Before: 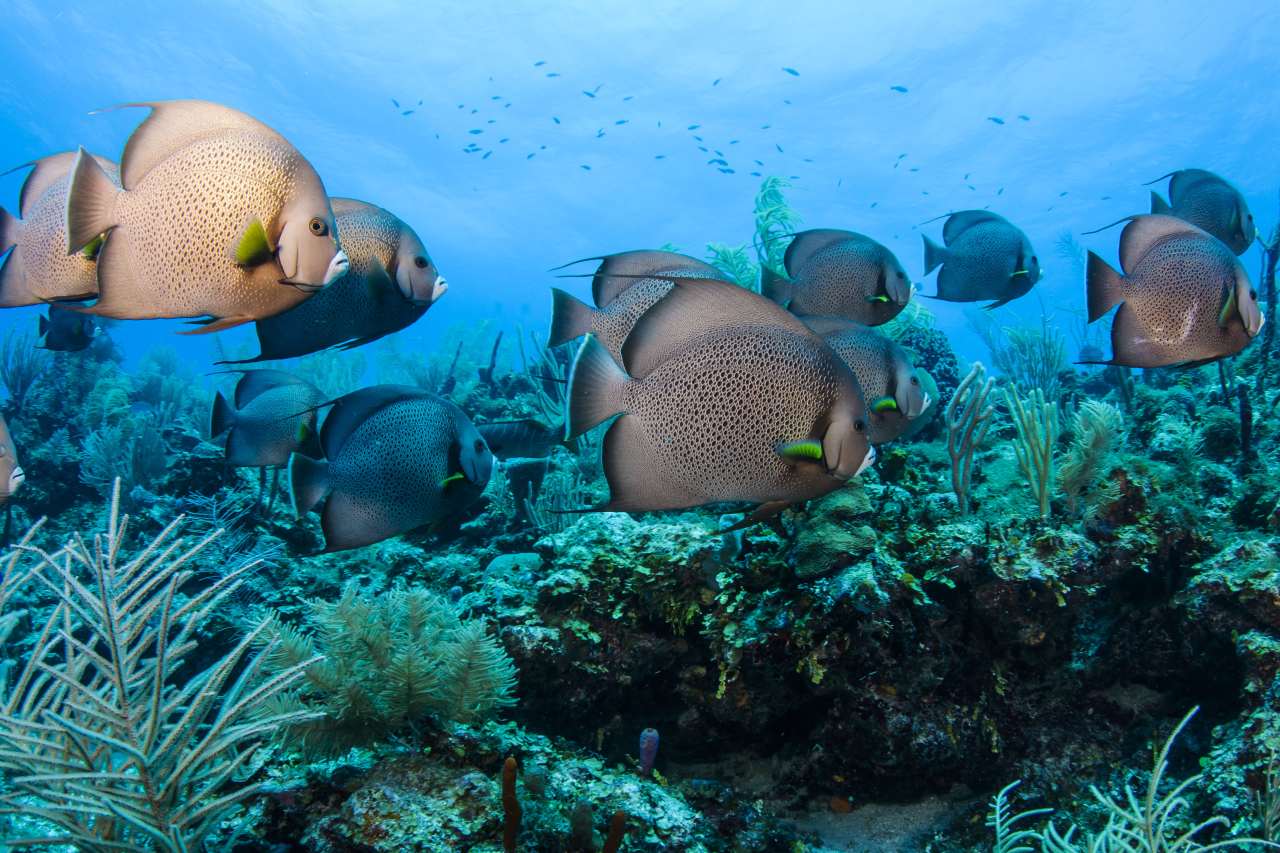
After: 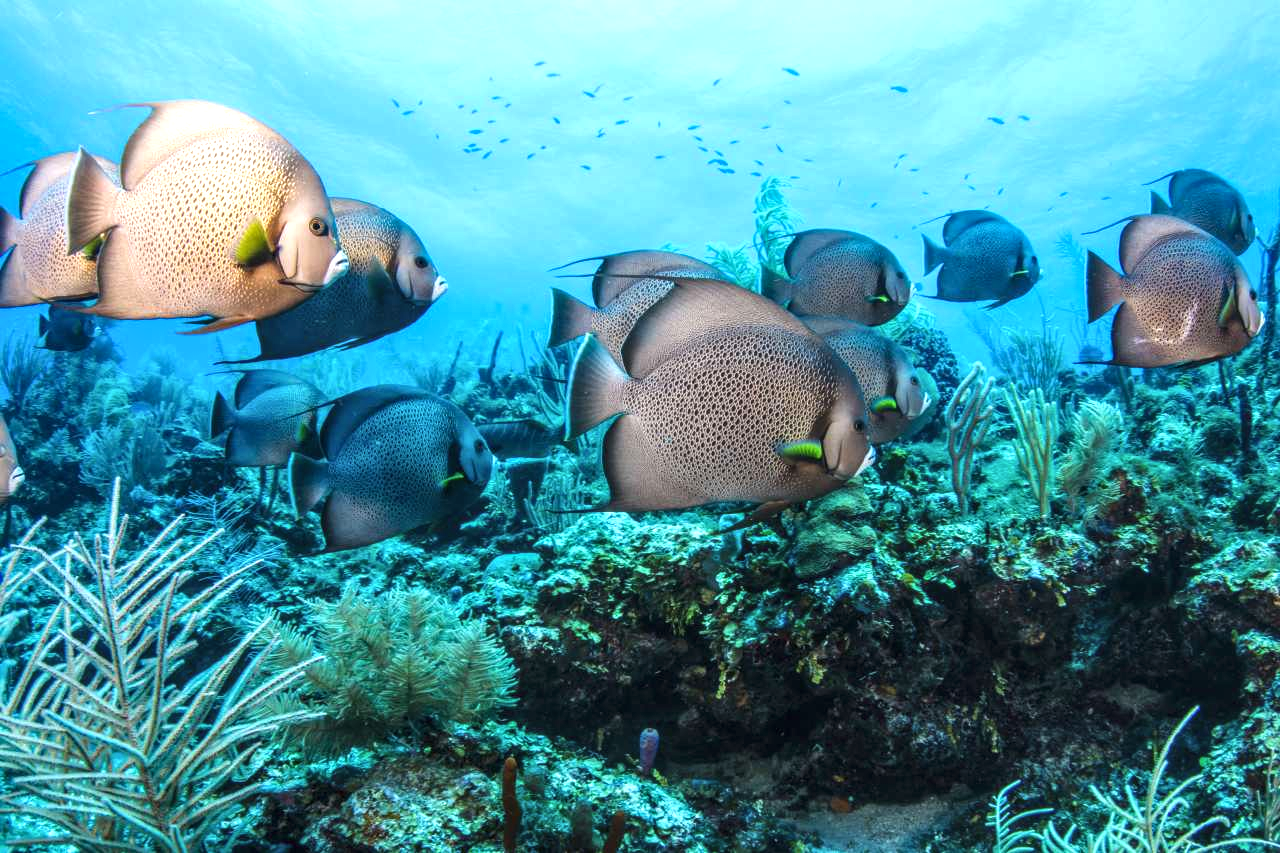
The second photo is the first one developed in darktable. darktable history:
exposure: black level correction -0.002, exposure 0.711 EV, compensate highlight preservation false
local contrast: detail 130%
